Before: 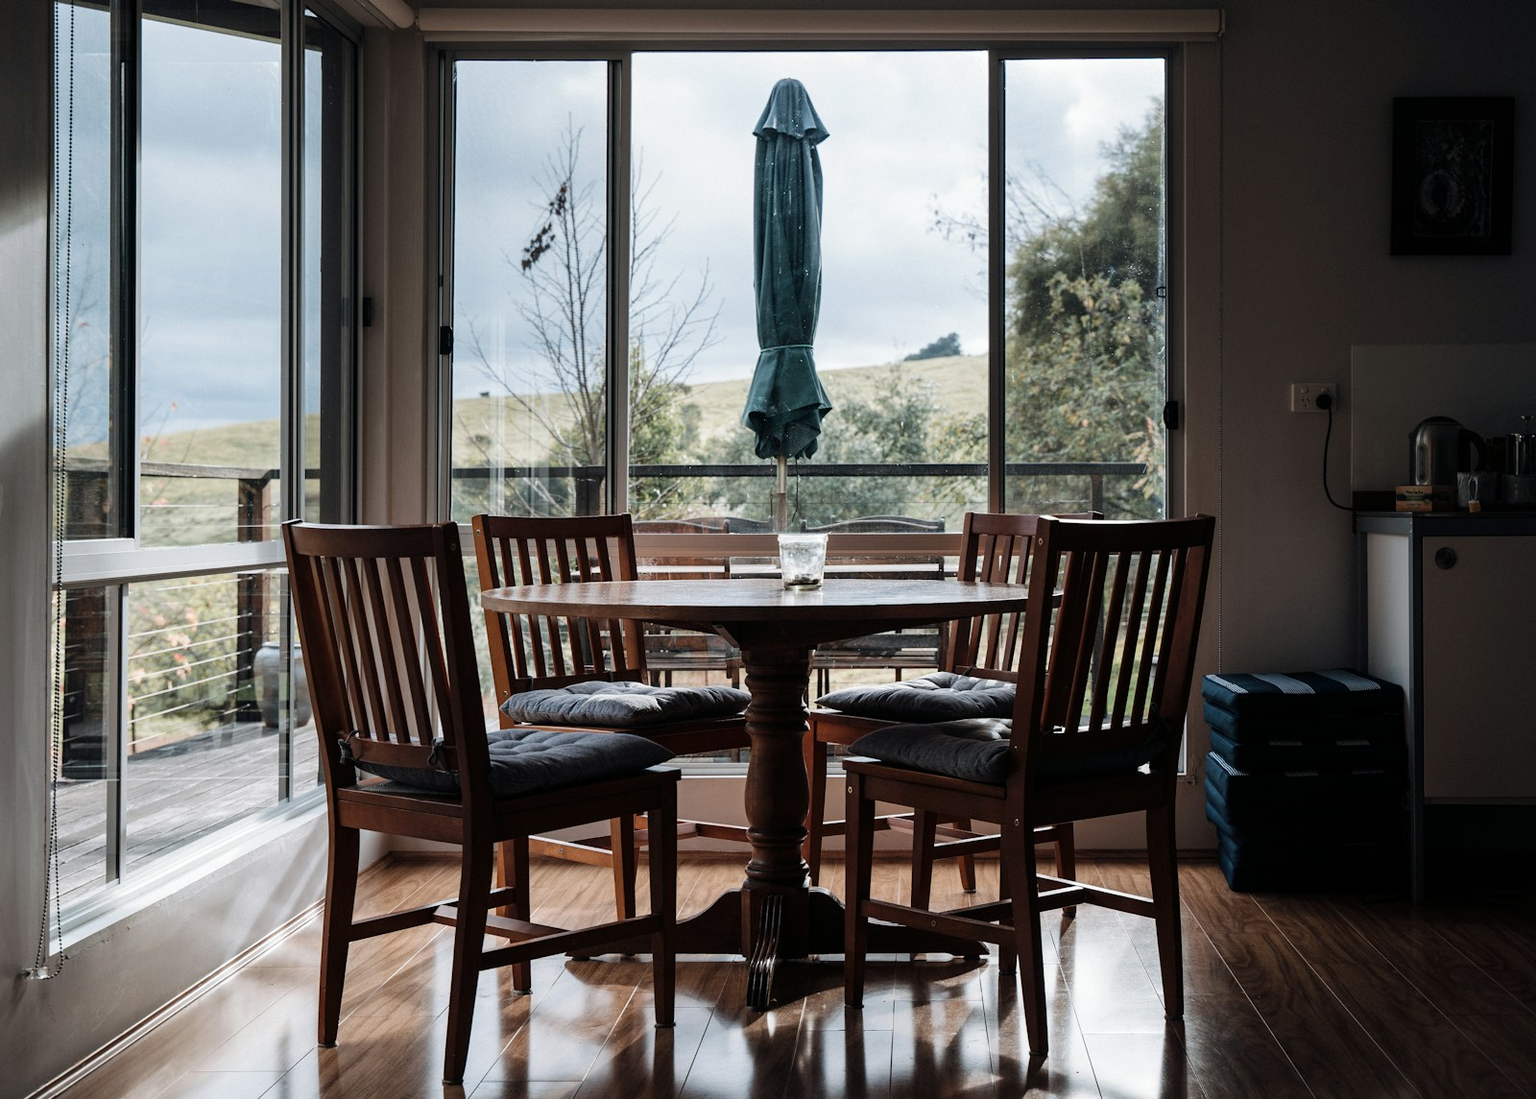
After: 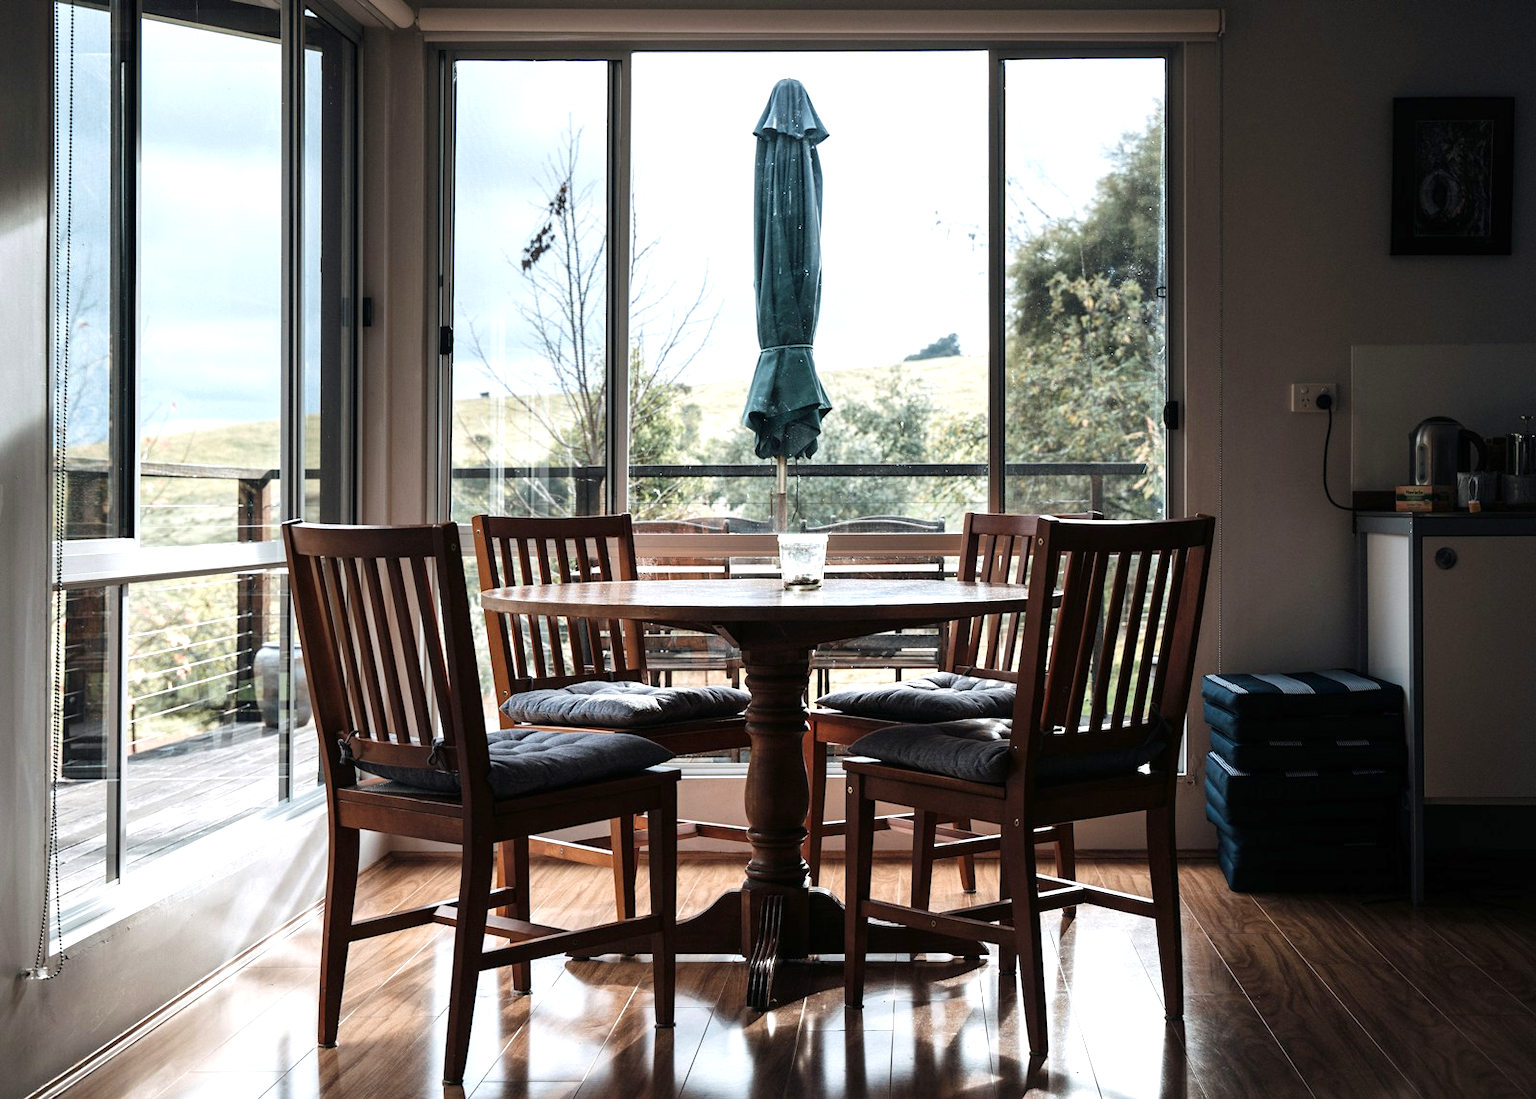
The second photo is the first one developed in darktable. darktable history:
exposure: black level correction 0, exposure 0.68 EV, compensate exposure bias true, compensate highlight preservation false
tone equalizer: on, module defaults
